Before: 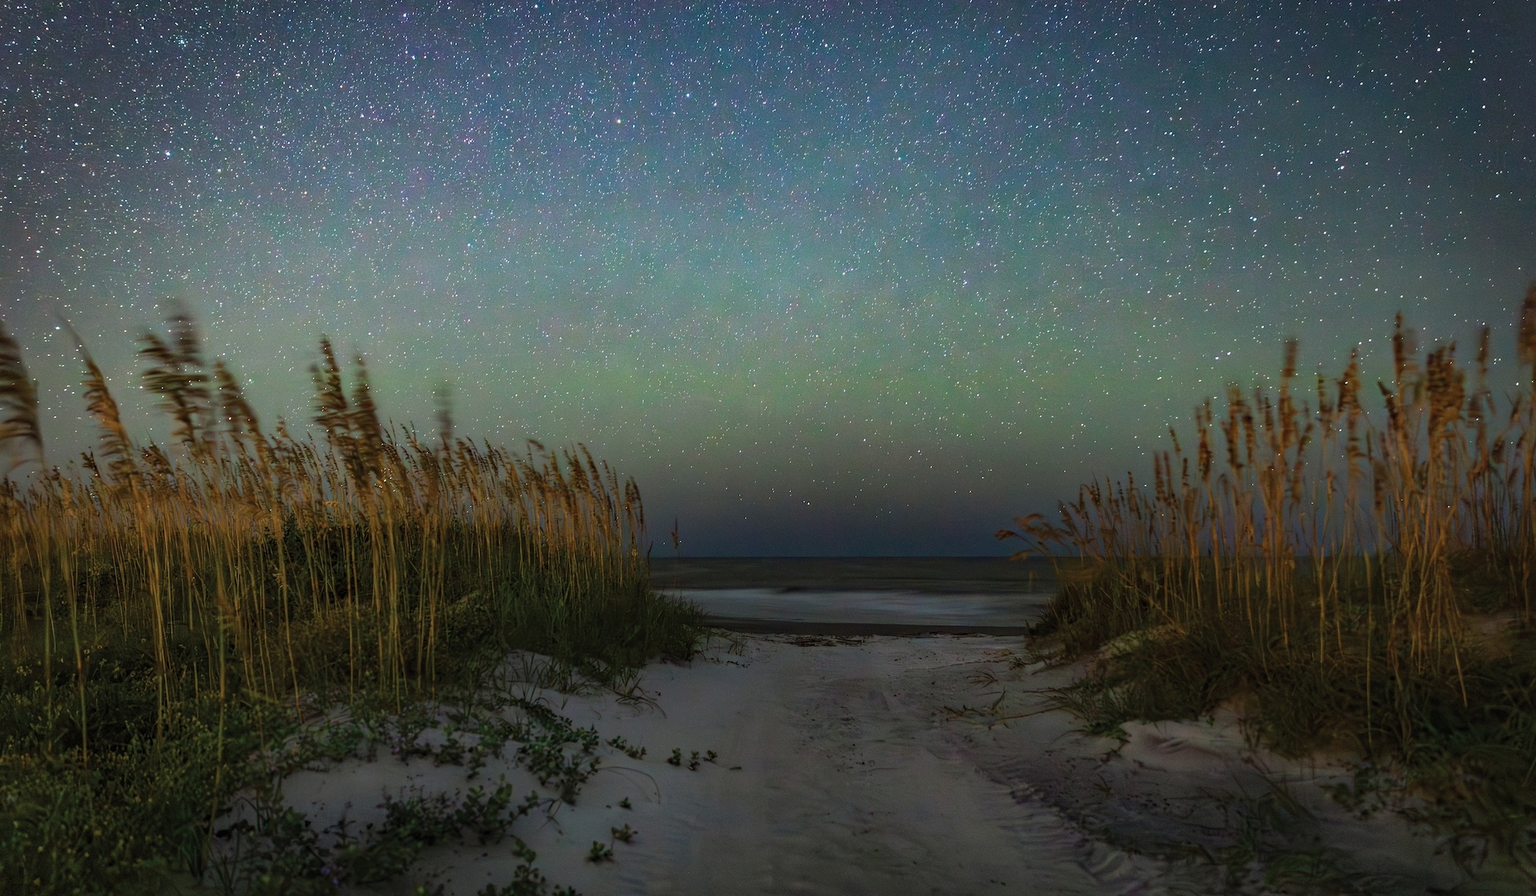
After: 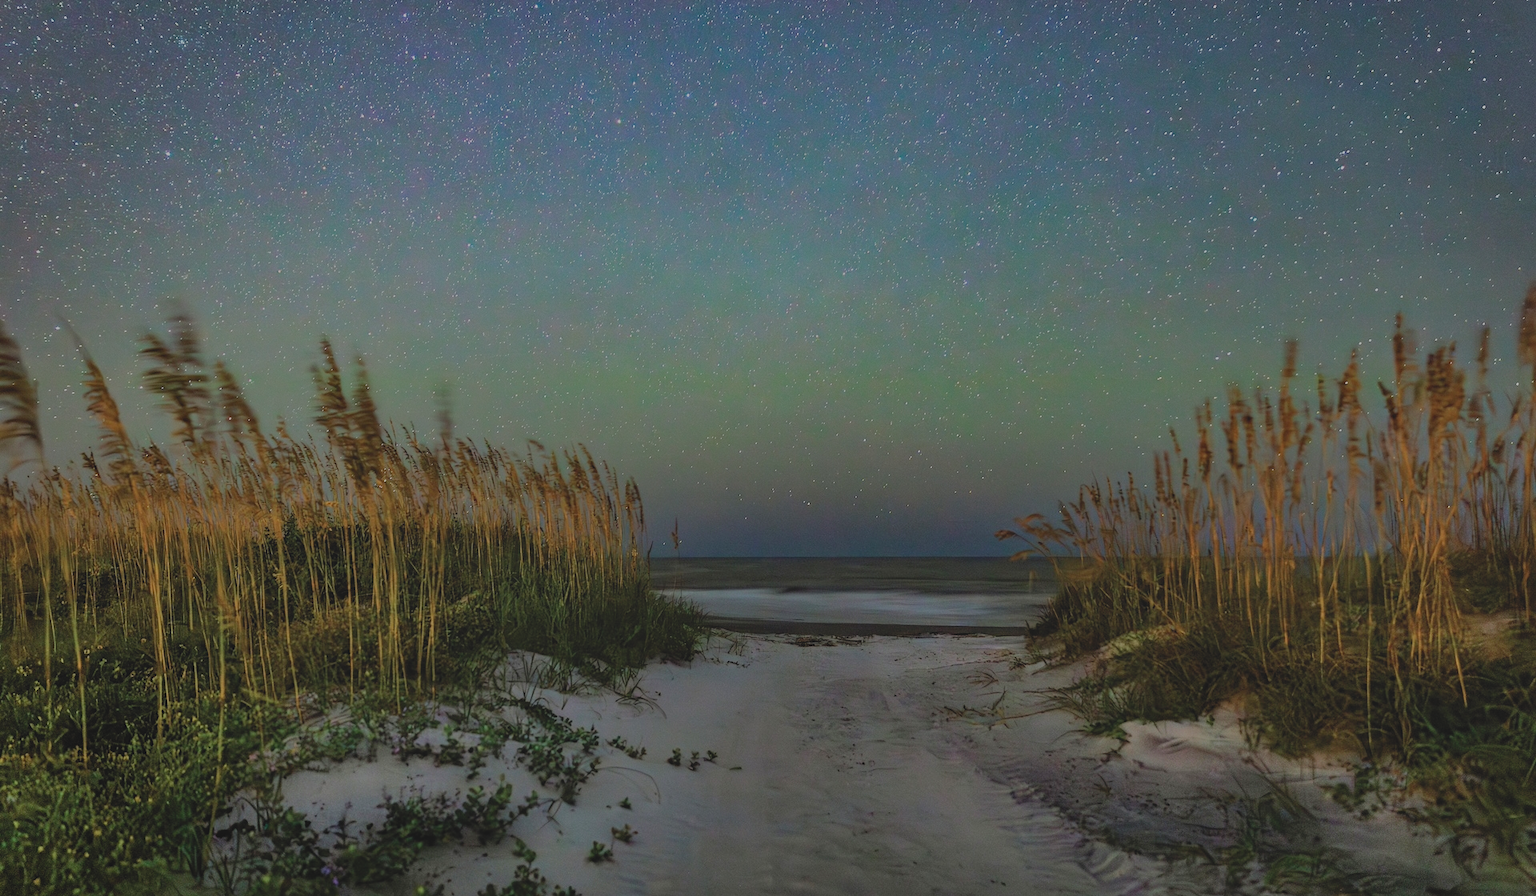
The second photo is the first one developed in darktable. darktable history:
filmic rgb: middle gray luminance 18.31%, black relative exposure -10.43 EV, white relative exposure 3.4 EV, target black luminance 0%, hardness 6.01, latitude 98.93%, contrast 0.841, shadows ↔ highlights balance 0.686%
shadows and highlights: shadows 58.55, soften with gaussian
exposure: compensate highlight preservation false
local contrast: detail 69%
